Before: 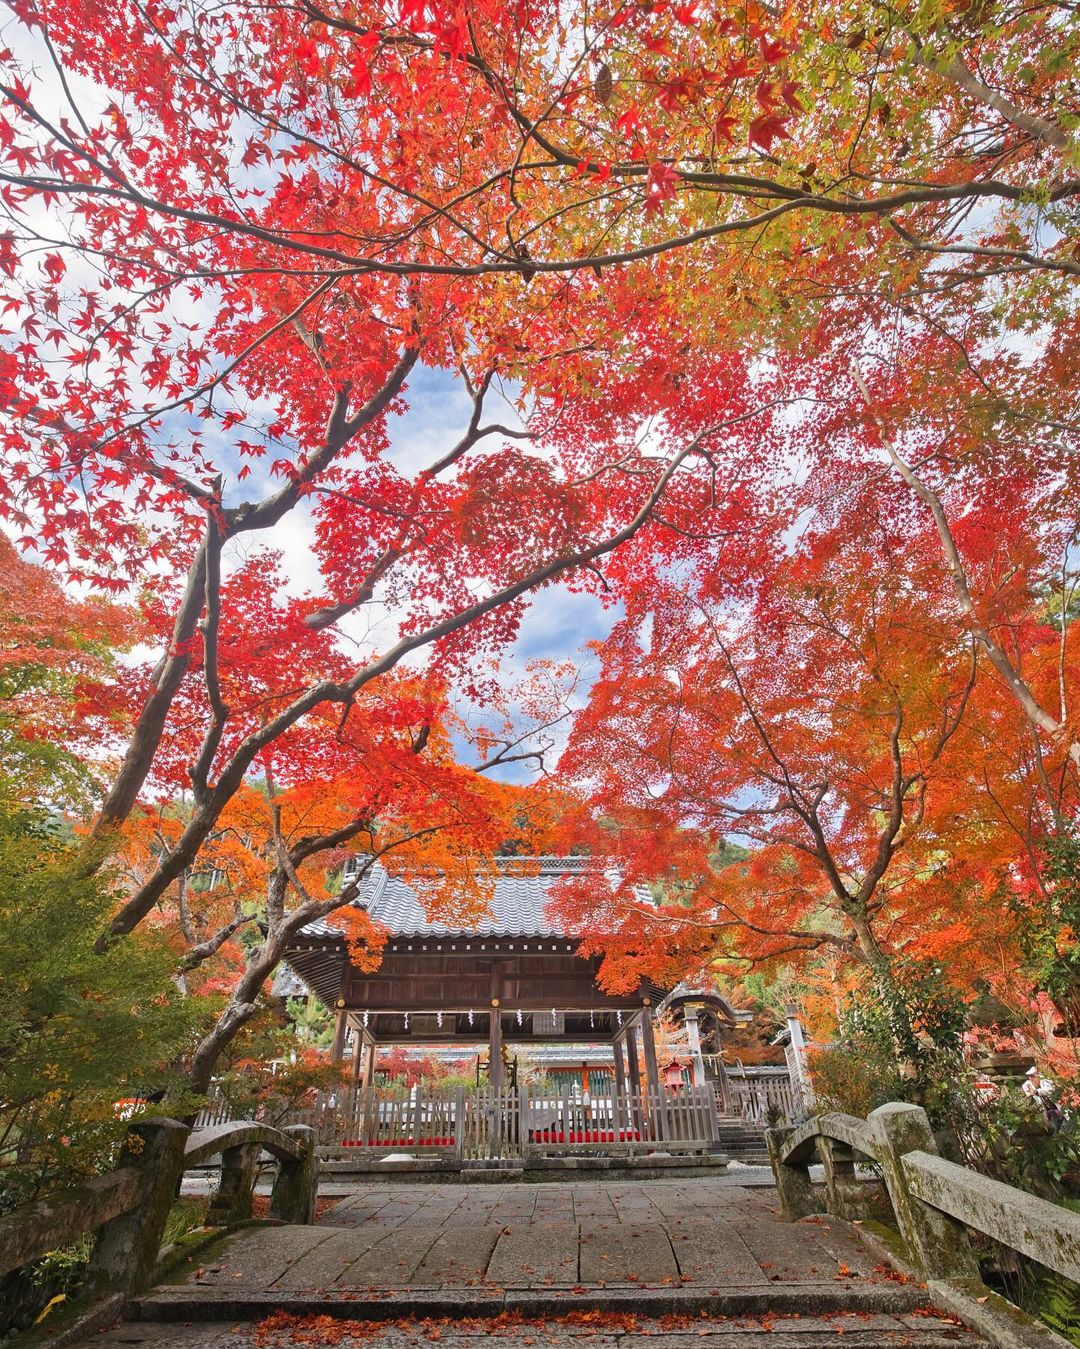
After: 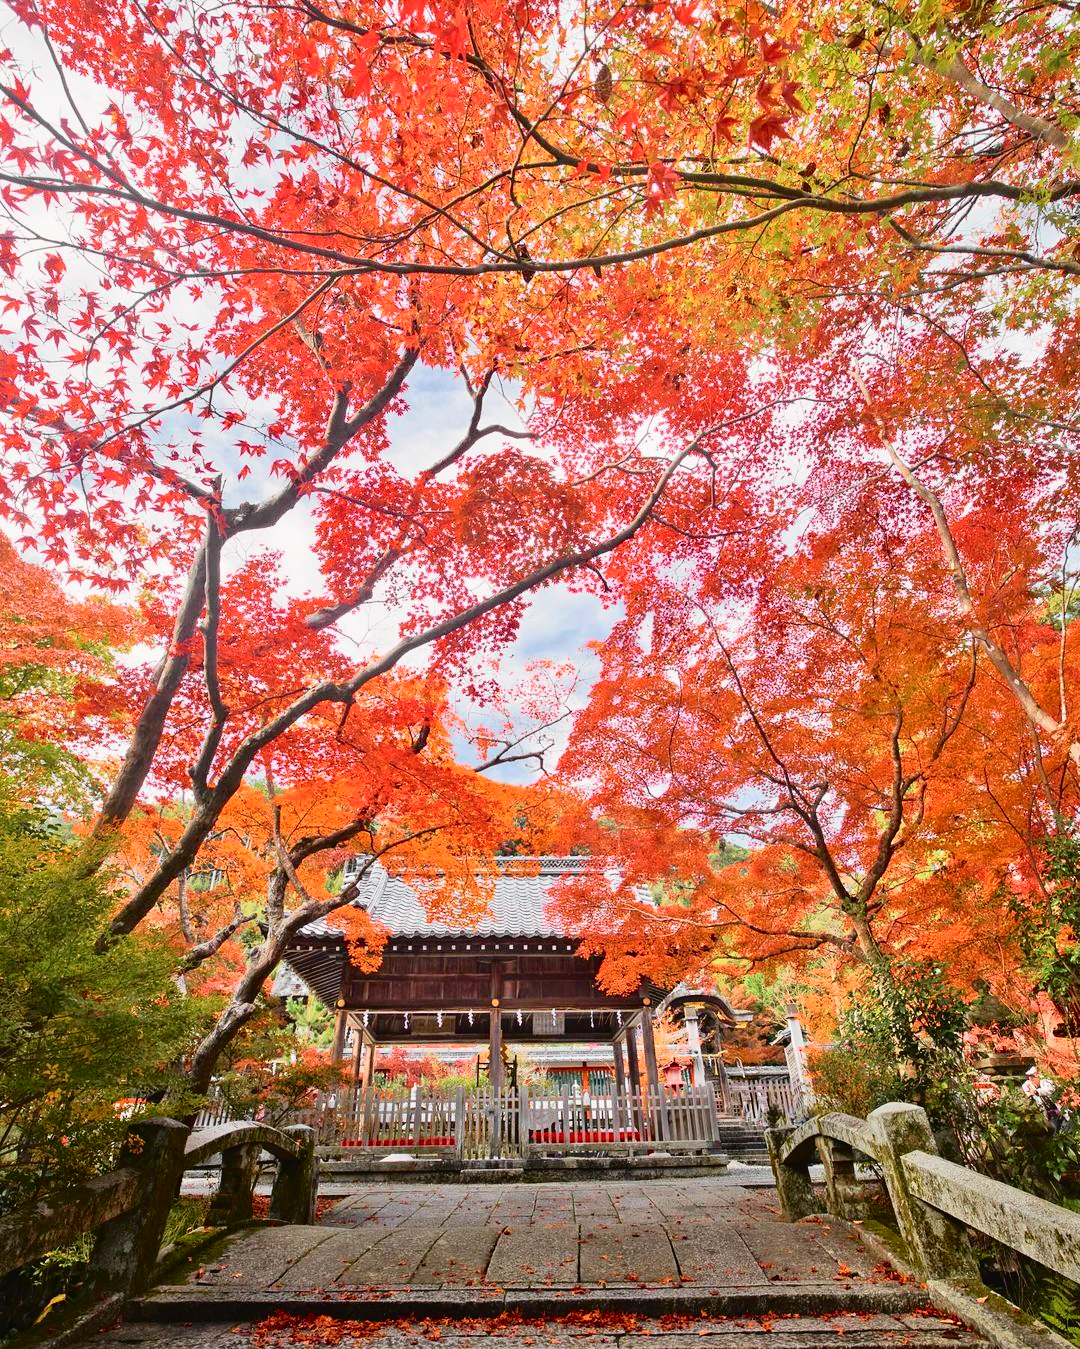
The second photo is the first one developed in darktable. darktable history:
exposure: compensate highlight preservation false
tone equalizer: on, module defaults
tone curve: curves: ch0 [(0, 0.014) (0.17, 0.099) (0.392, 0.438) (0.725, 0.828) (0.872, 0.918) (1, 0.981)]; ch1 [(0, 0) (0.402, 0.36) (0.489, 0.491) (0.5, 0.503) (0.515, 0.52) (0.545, 0.572) (0.615, 0.662) (0.701, 0.725) (1, 1)]; ch2 [(0, 0) (0.42, 0.458) (0.485, 0.499) (0.503, 0.503) (0.531, 0.542) (0.561, 0.594) (0.644, 0.694) (0.717, 0.753) (1, 0.991)], color space Lab, independent channels
